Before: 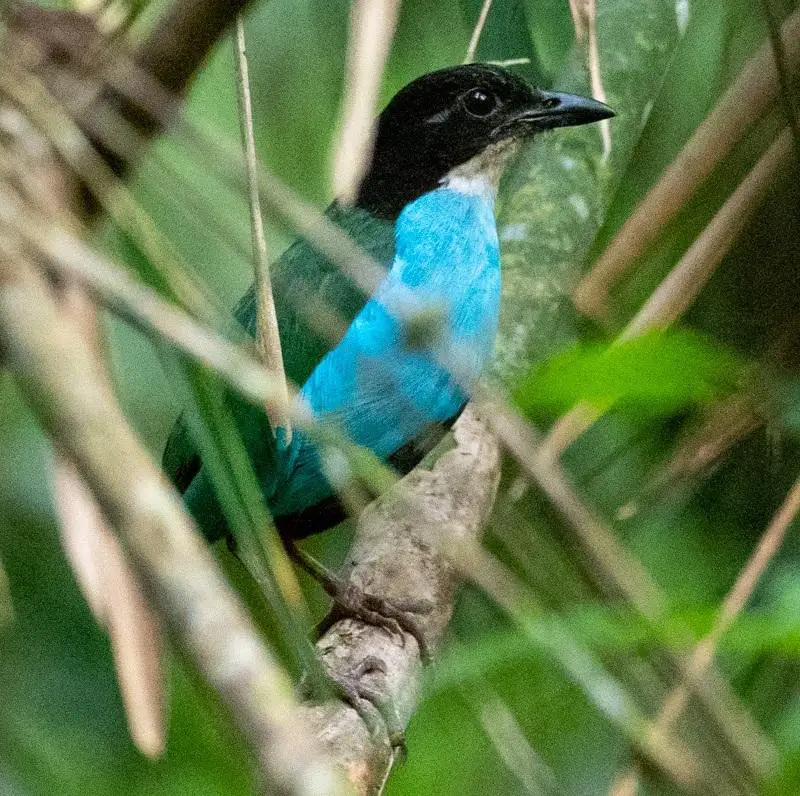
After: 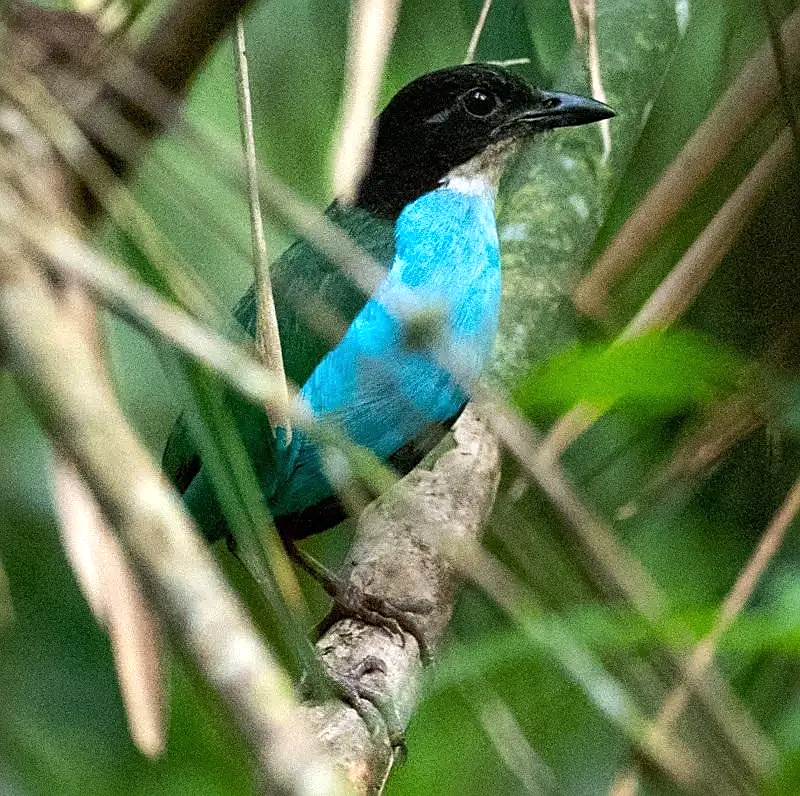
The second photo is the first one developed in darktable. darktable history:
tone equalizer: -8 EV -0.001 EV, -7 EV 0.001 EV, -6 EV -0.002 EV, -5 EV -0.003 EV, -4 EV -0.062 EV, -3 EV -0.222 EV, -2 EV -0.267 EV, -1 EV 0.105 EV, +0 EV 0.303 EV
sharpen: on, module defaults
